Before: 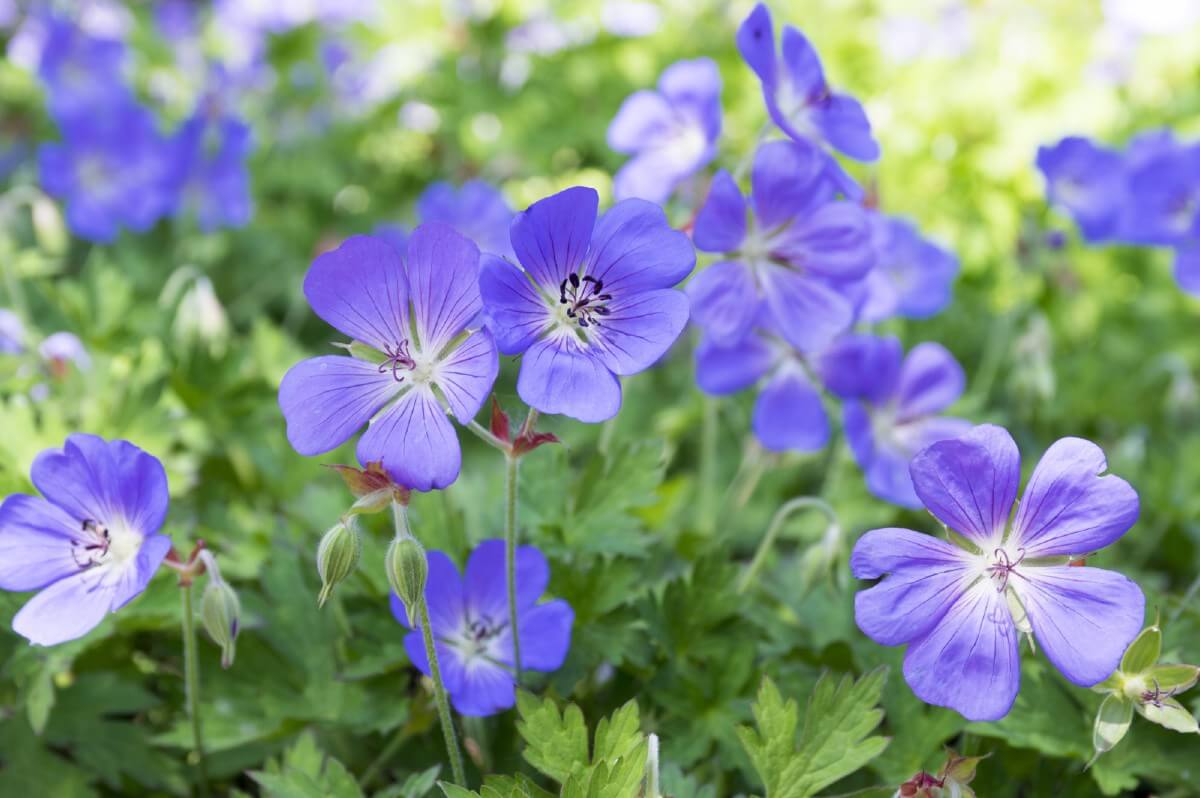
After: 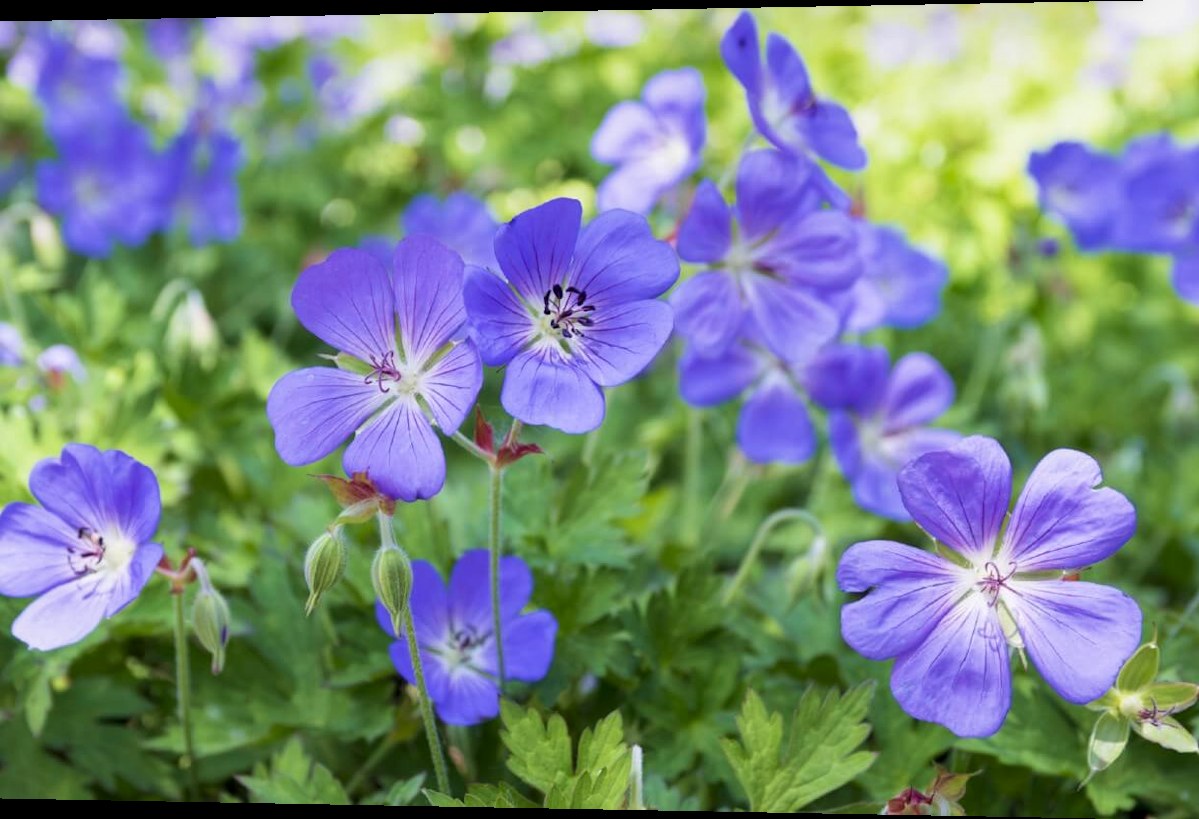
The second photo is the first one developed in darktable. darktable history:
rotate and perspective: lens shift (horizontal) -0.055, automatic cropping off
local contrast: highlights 61%, shadows 106%, detail 107%, midtone range 0.529
velvia: on, module defaults
